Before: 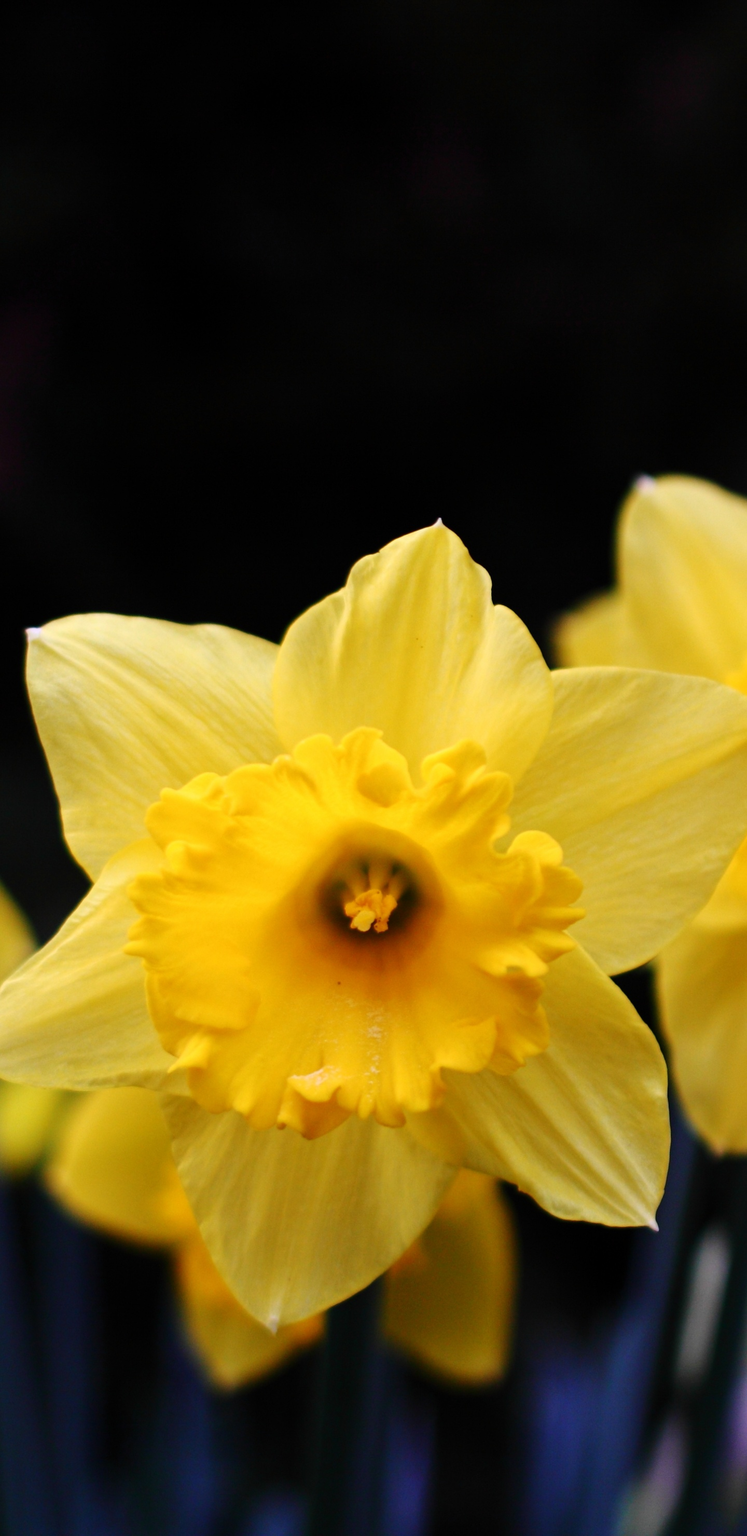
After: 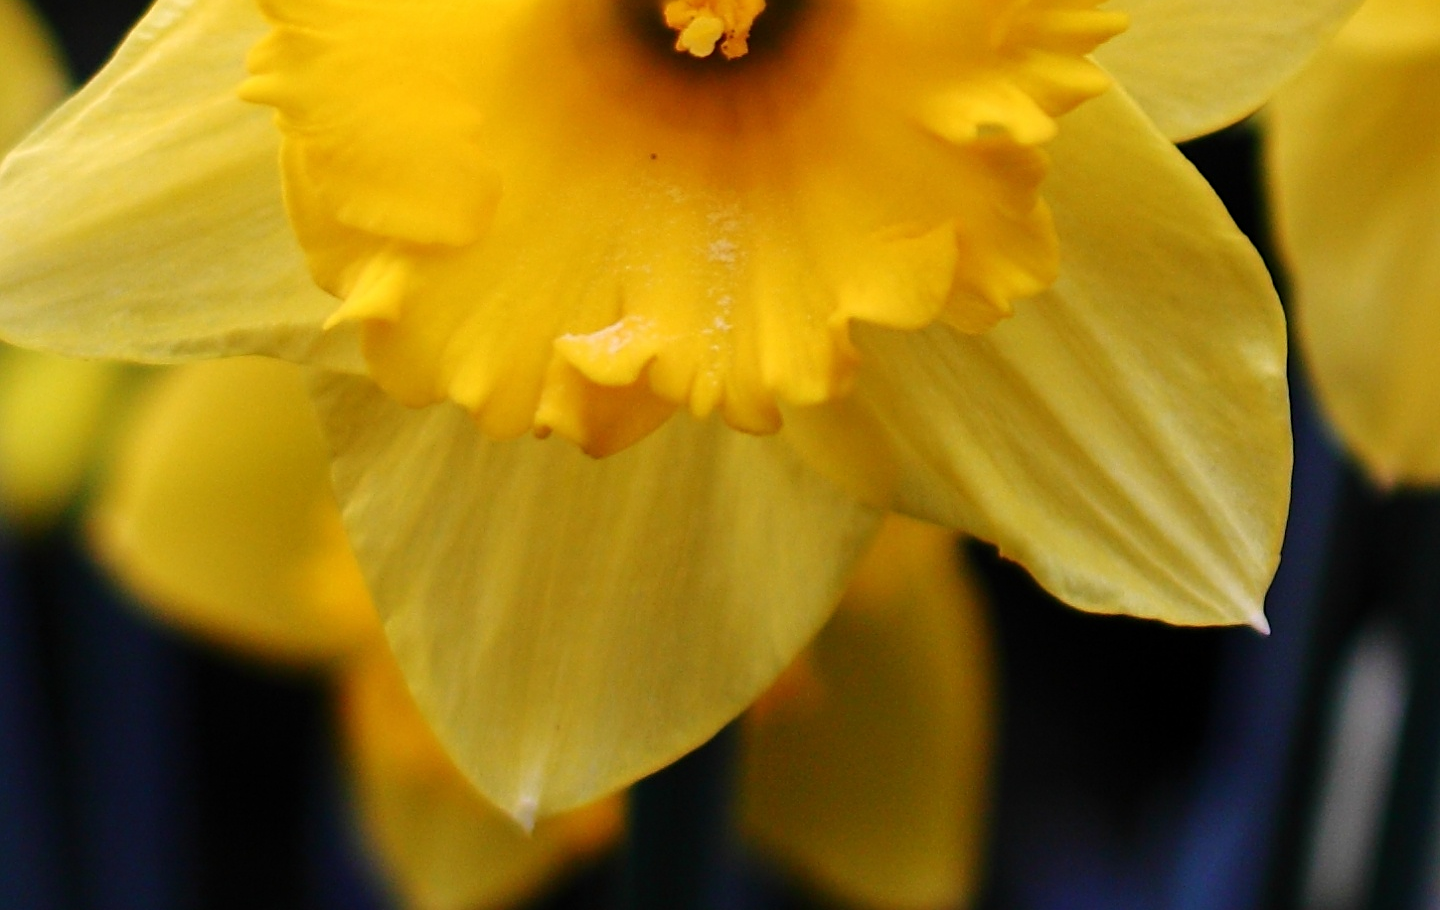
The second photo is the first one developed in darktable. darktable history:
crop and rotate: top 58.718%, bottom 10.517%
sharpen: on, module defaults
